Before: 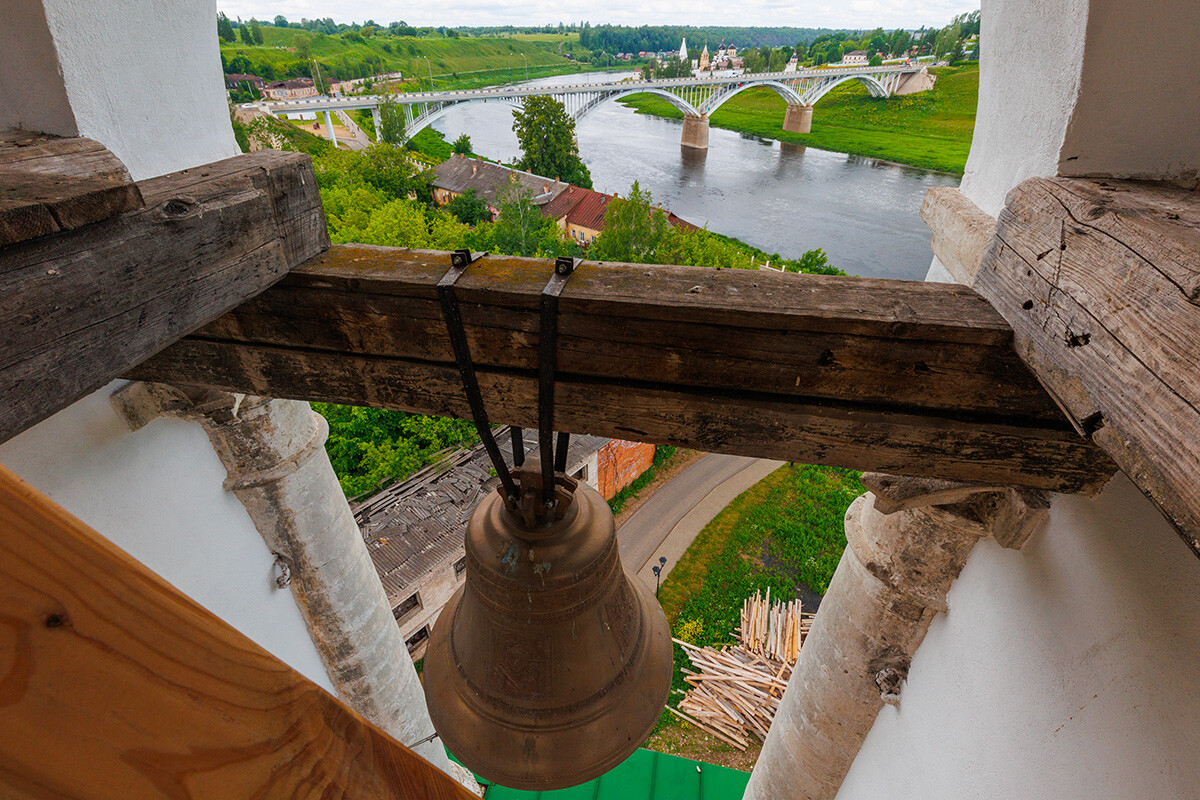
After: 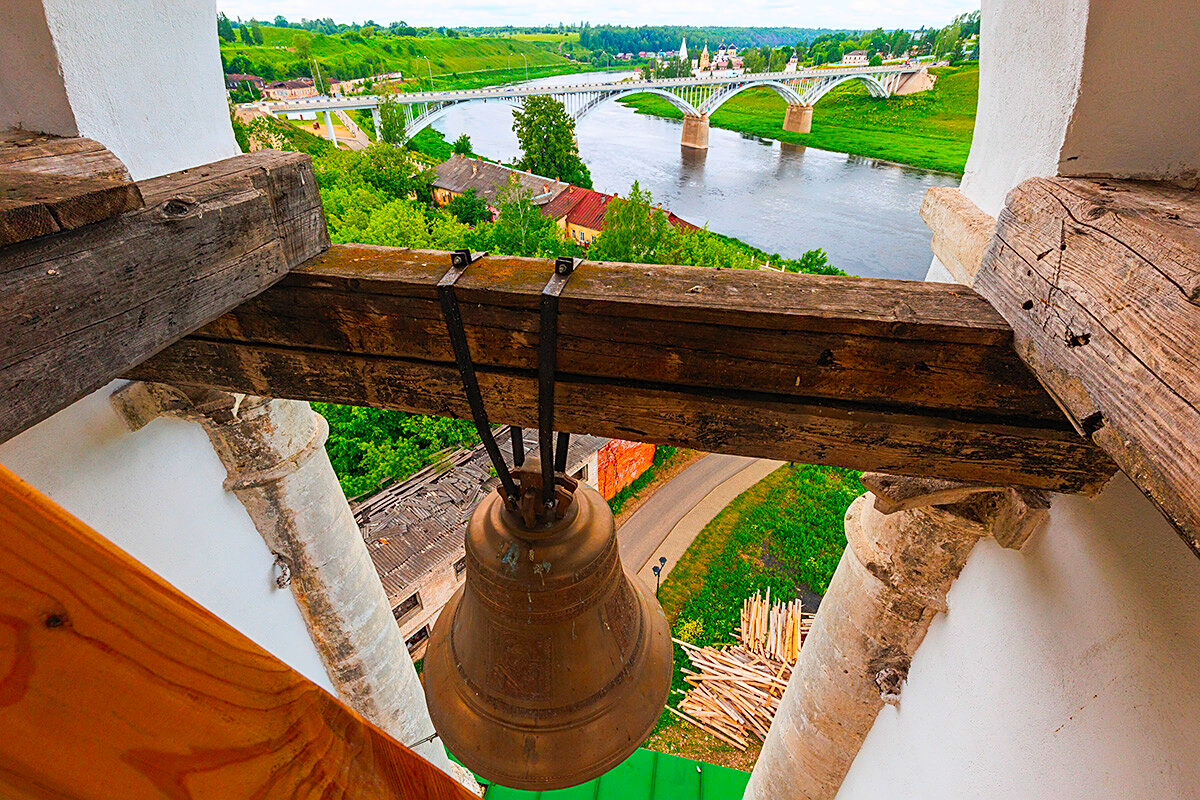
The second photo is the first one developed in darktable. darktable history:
contrast brightness saturation: contrast 0.2, brightness 0.2, saturation 0.8
sharpen: on, module defaults
